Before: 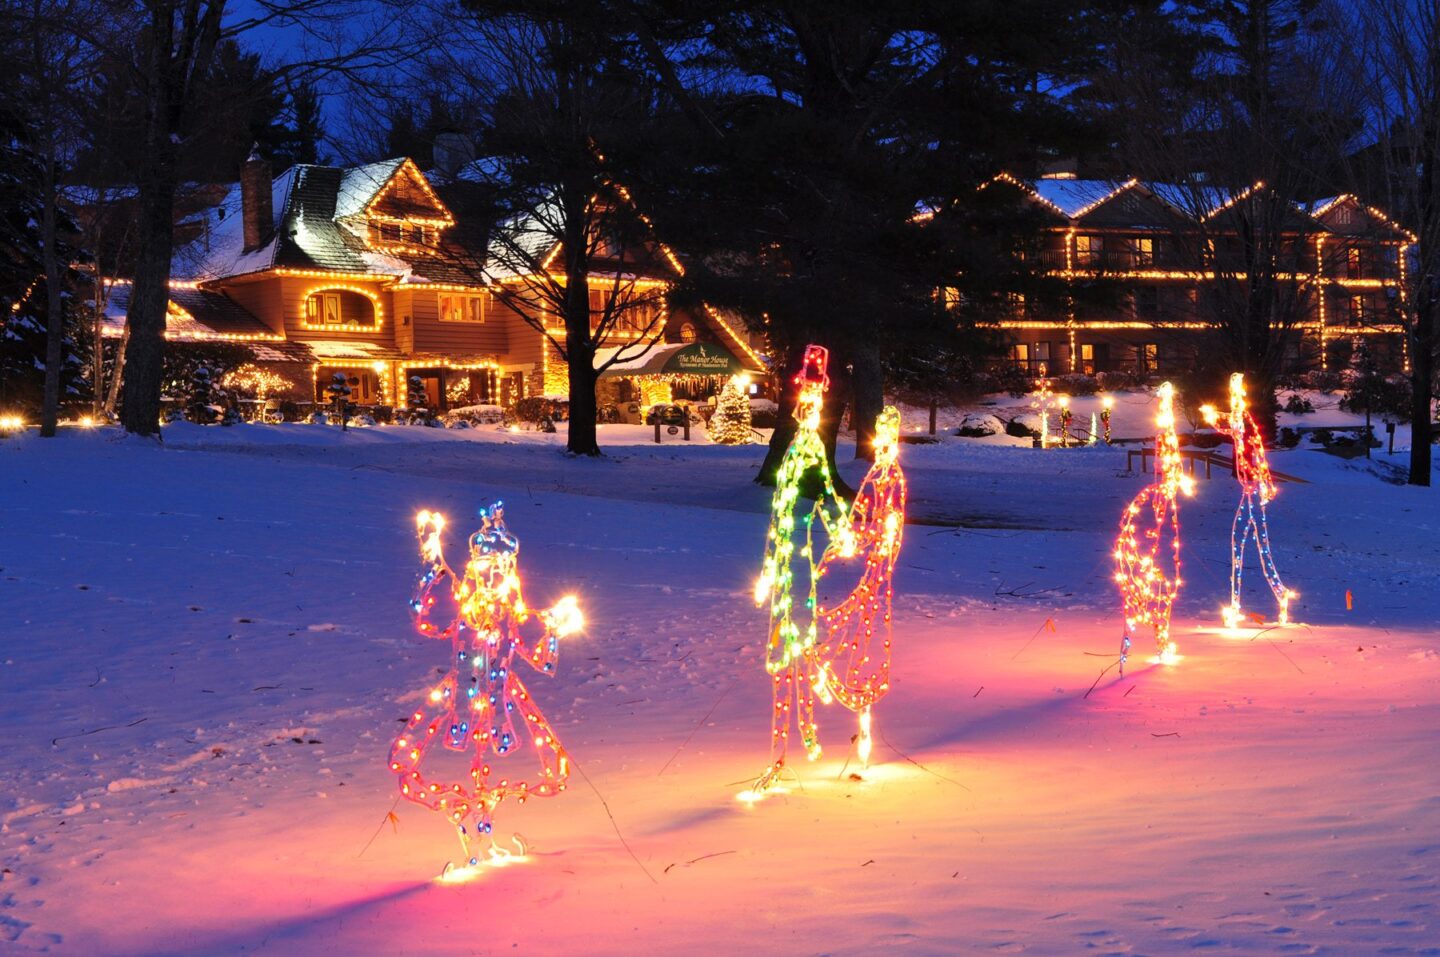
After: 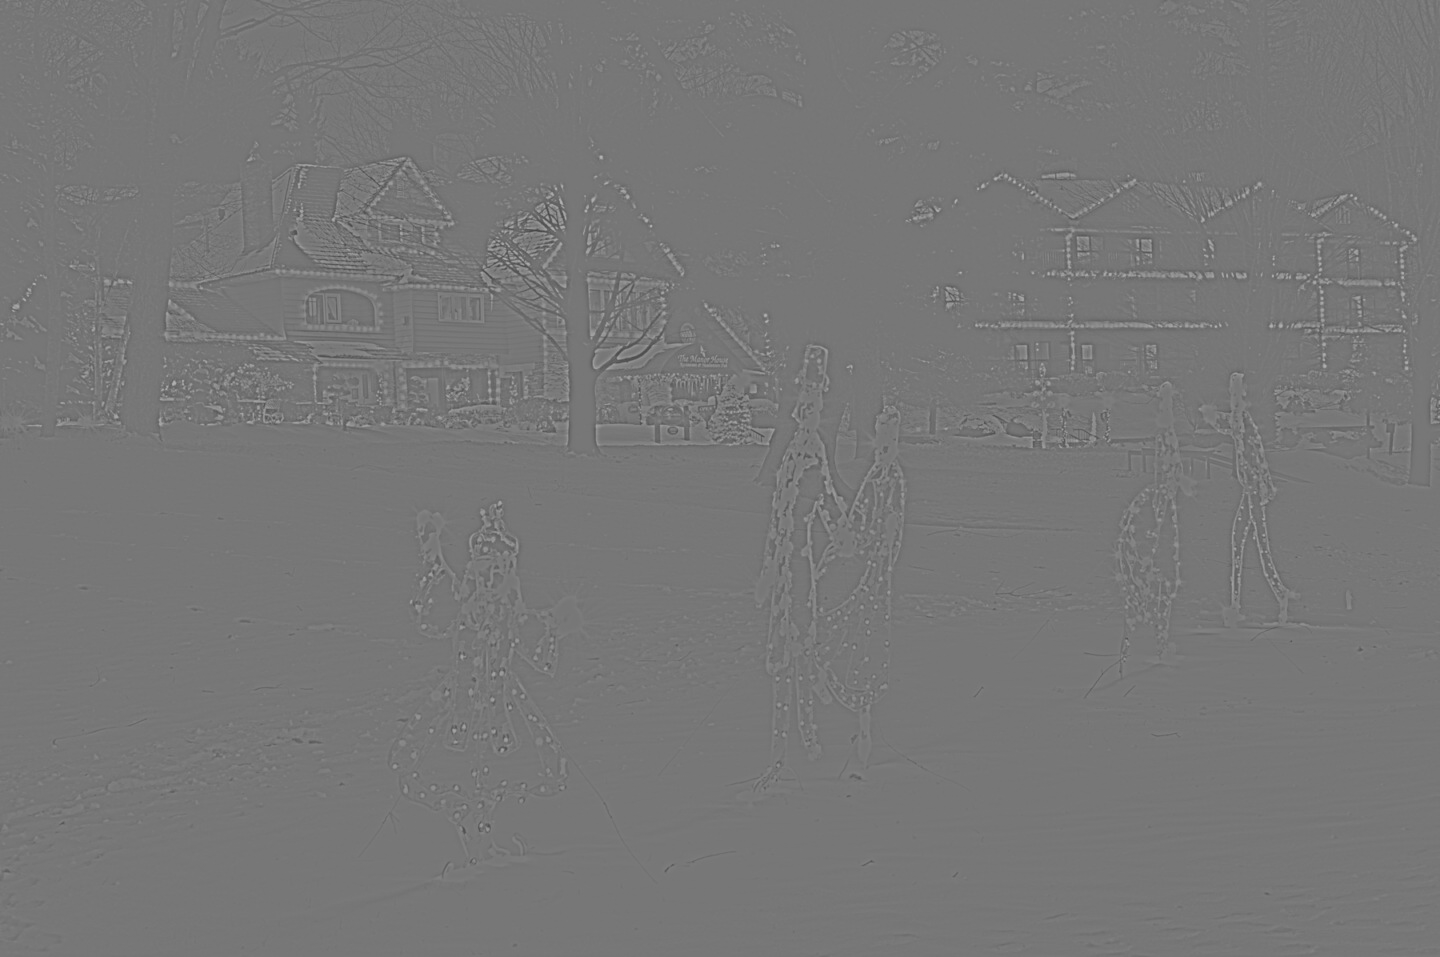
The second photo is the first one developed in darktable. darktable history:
highpass: sharpness 5.84%, contrast boost 8.44%
exposure: compensate highlight preservation false
local contrast: highlights 99%, shadows 86%, detail 160%, midtone range 0.2
